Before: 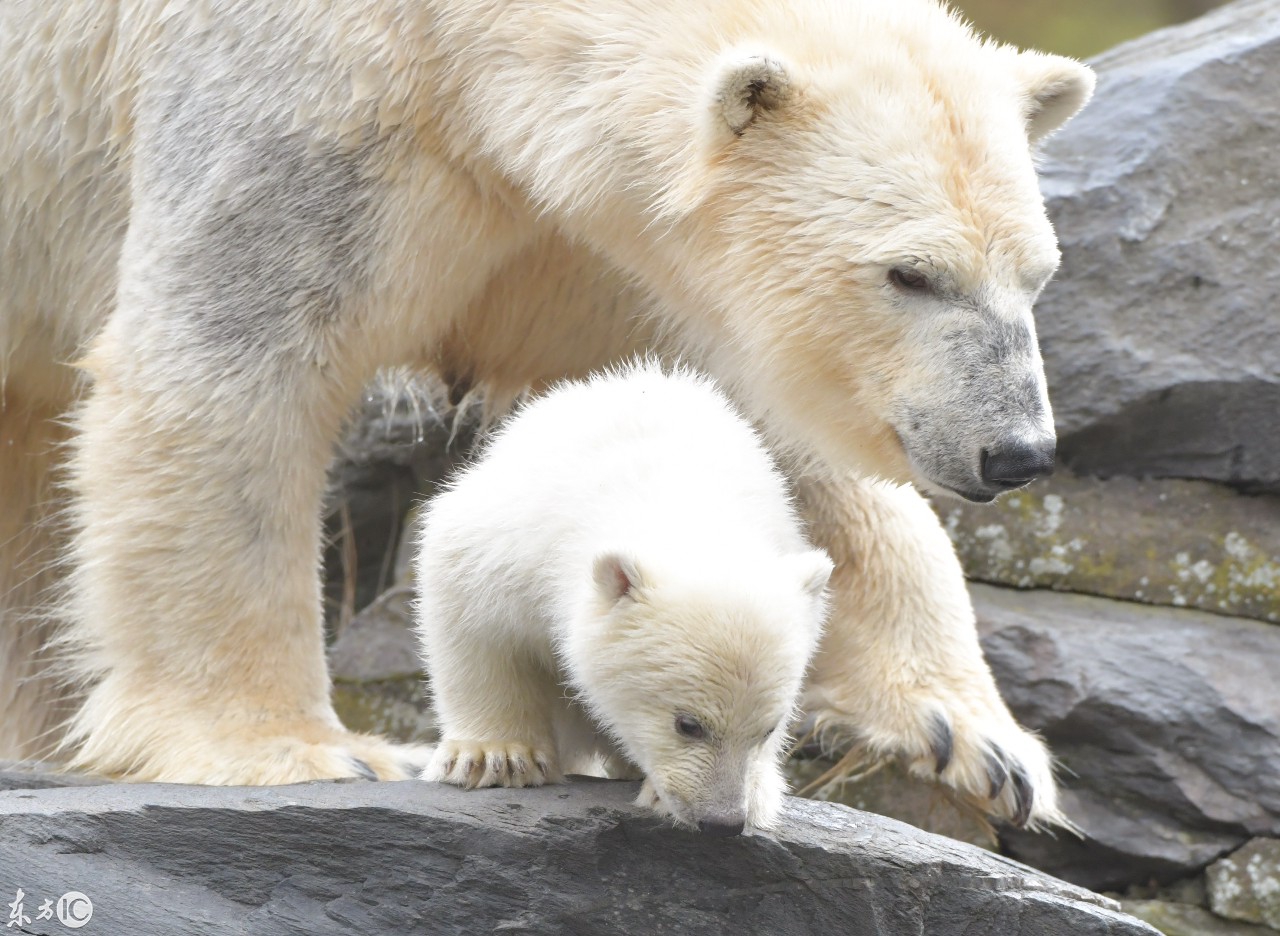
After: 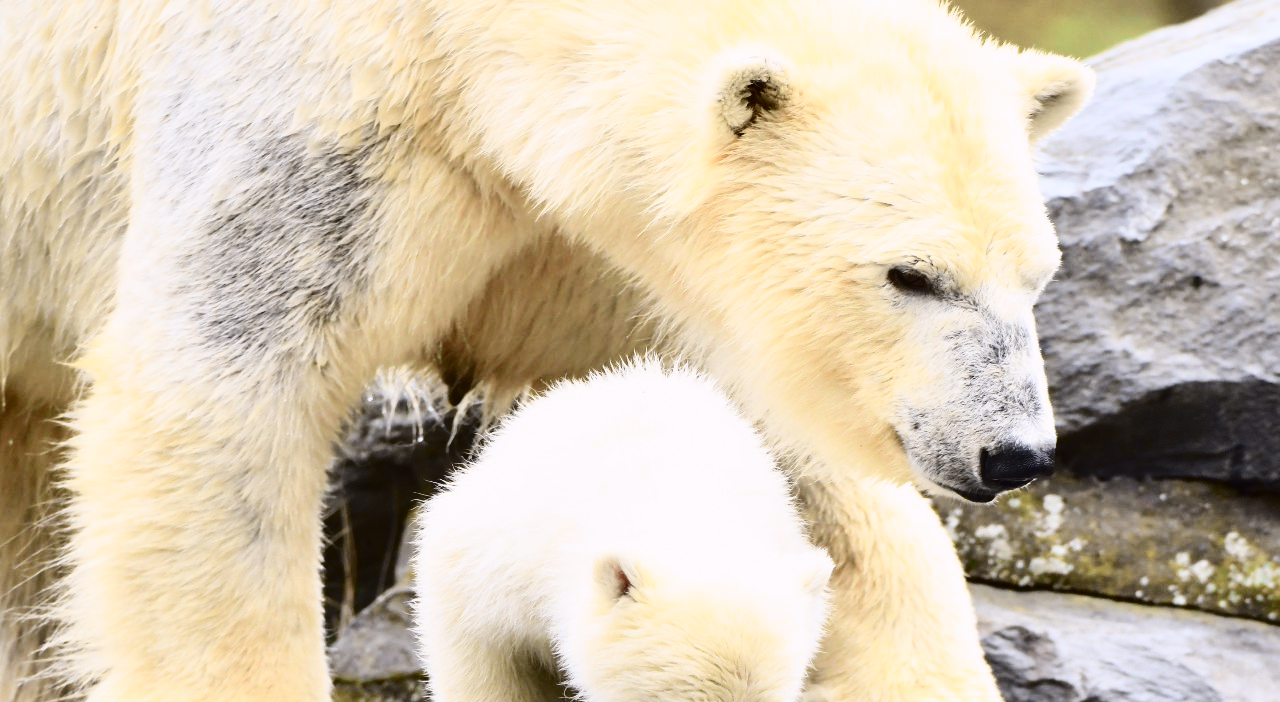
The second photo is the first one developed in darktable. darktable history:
tone curve: curves: ch0 [(0, 0.011) (0.053, 0.026) (0.174, 0.115) (0.398, 0.444) (0.673, 0.775) (0.829, 0.906) (0.991, 0.981)]; ch1 [(0, 0) (0.276, 0.206) (0.409, 0.383) (0.473, 0.458) (0.492, 0.501) (0.512, 0.513) (0.54, 0.543) (0.585, 0.617) (0.659, 0.686) (0.78, 0.8) (1, 1)]; ch2 [(0, 0) (0.438, 0.449) (0.473, 0.469) (0.503, 0.5) (0.523, 0.534) (0.562, 0.594) (0.612, 0.635) (0.695, 0.713) (1, 1)], color space Lab, independent channels, preserve colors none
contrast brightness saturation: contrast 0.32, brightness -0.08, saturation 0.17
crop: bottom 24.988%
